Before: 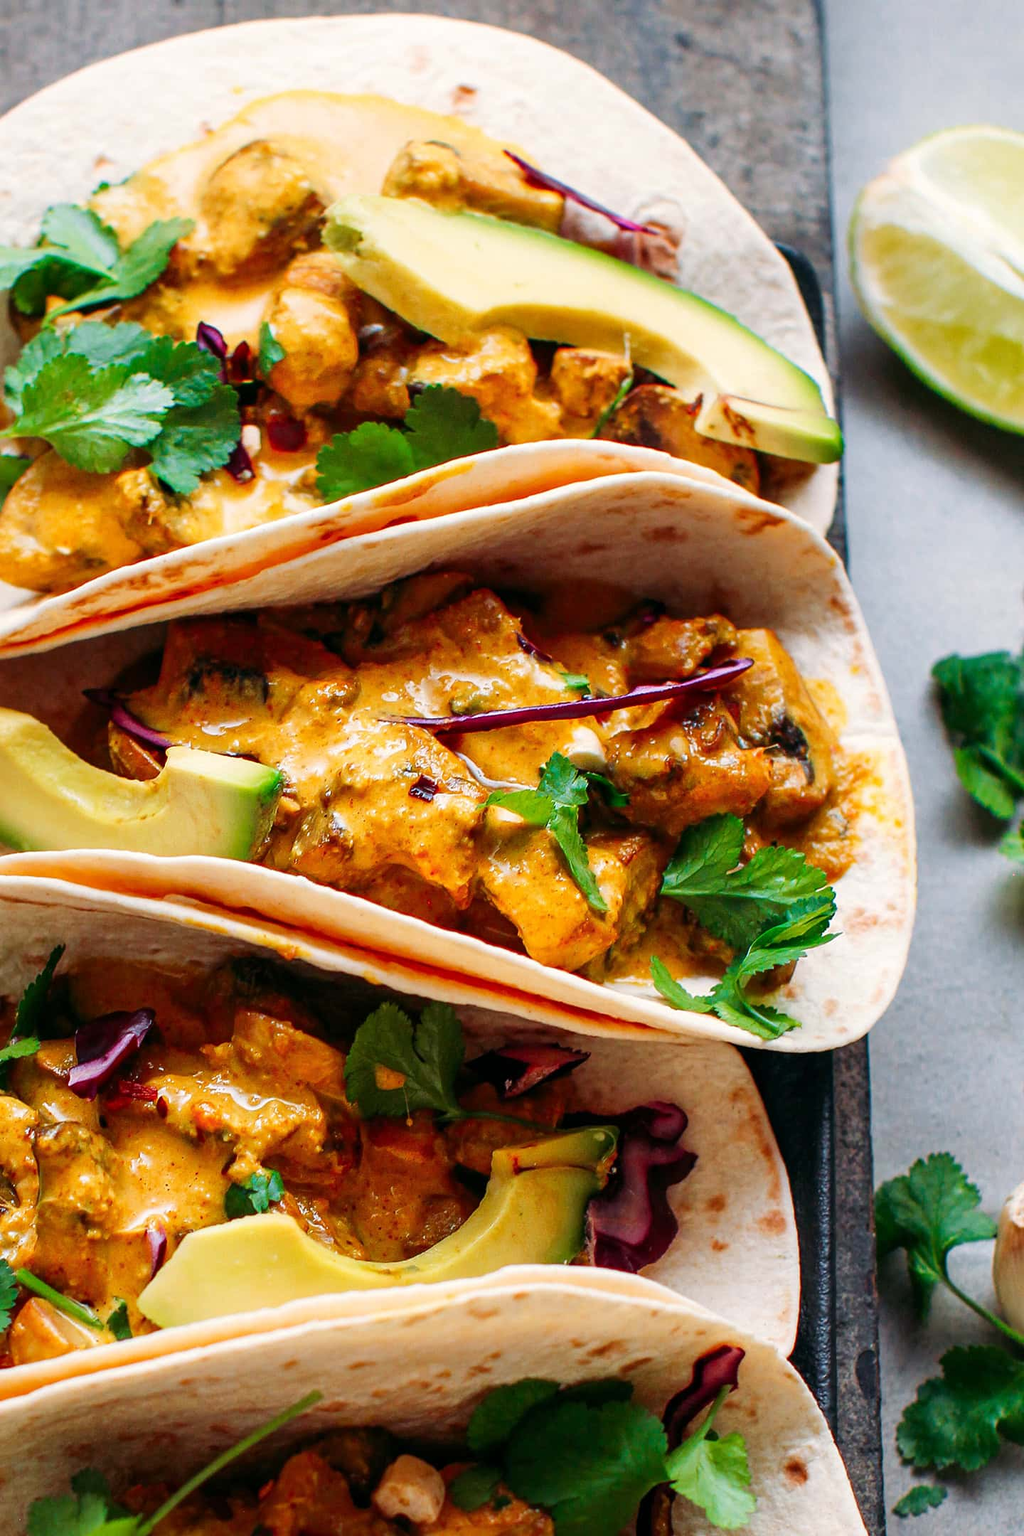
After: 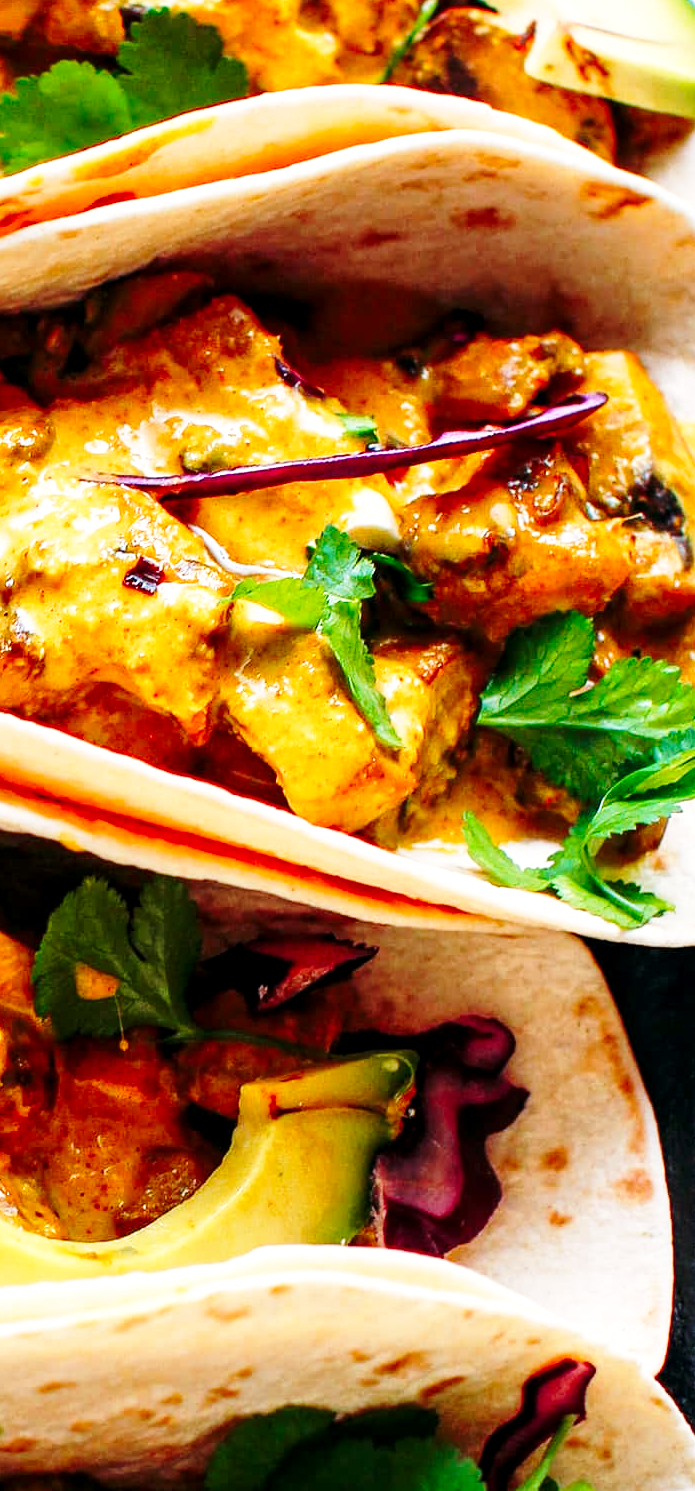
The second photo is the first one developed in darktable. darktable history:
crop: left 31.398%, top 24.679%, right 20.283%, bottom 6.289%
local contrast: highlights 103%, shadows 103%, detail 119%, midtone range 0.2
base curve: curves: ch0 [(0, 0) (0.028, 0.03) (0.121, 0.232) (0.46, 0.748) (0.859, 0.968) (1, 1)], preserve colors none
